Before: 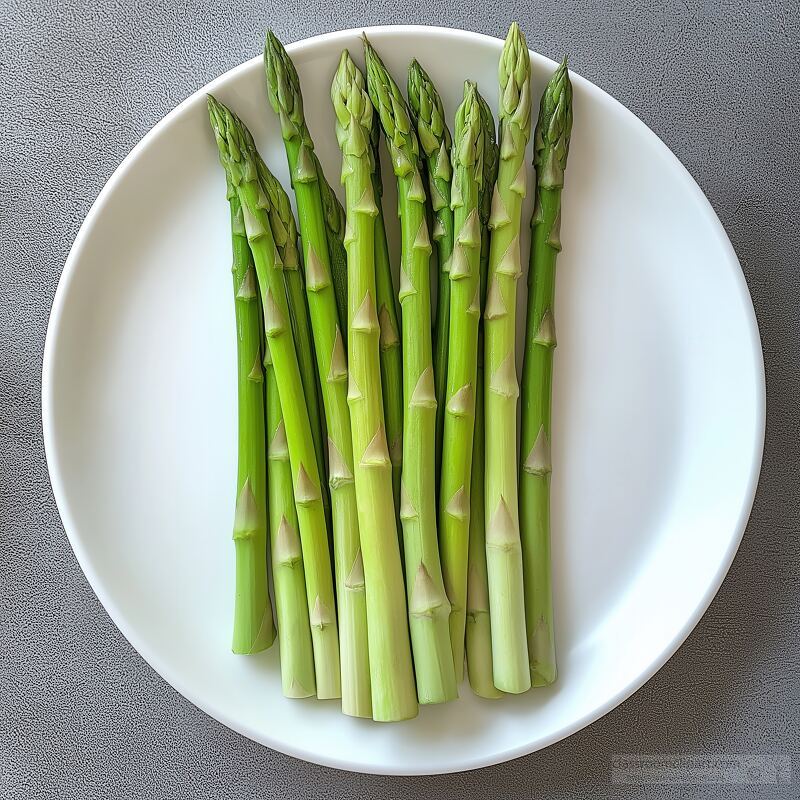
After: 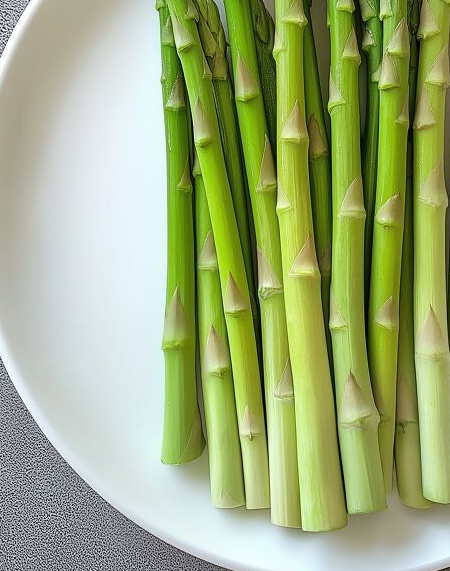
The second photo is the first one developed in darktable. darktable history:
crop: left 8.966%, top 23.852%, right 34.699%, bottom 4.703%
tone equalizer: on, module defaults
